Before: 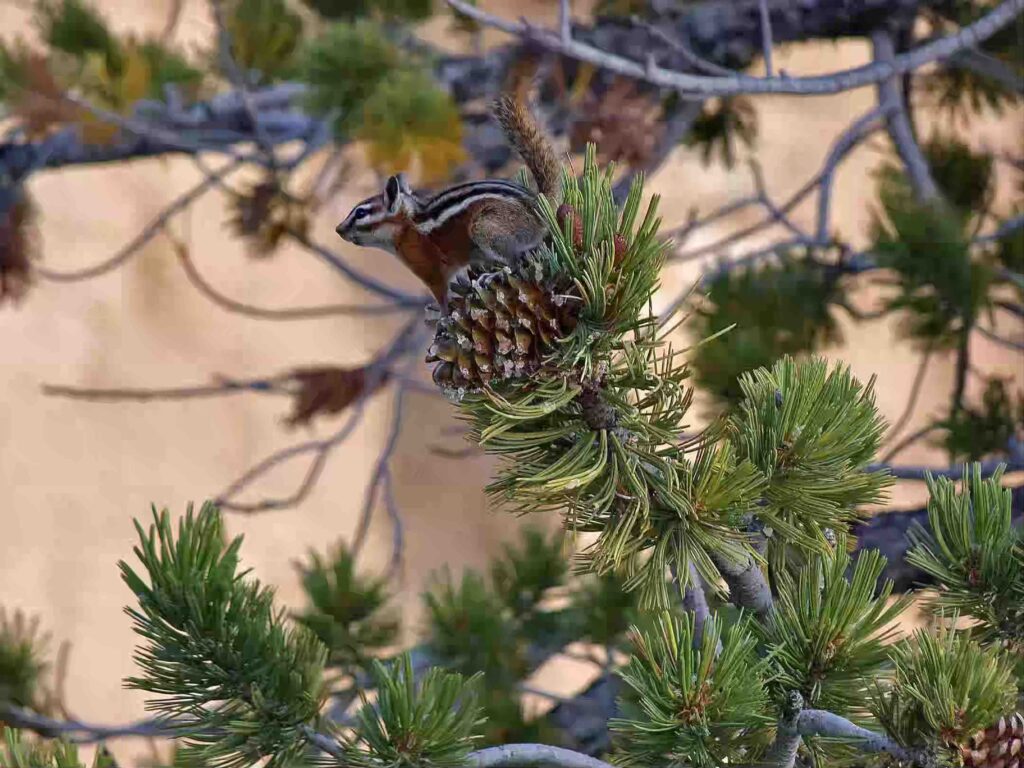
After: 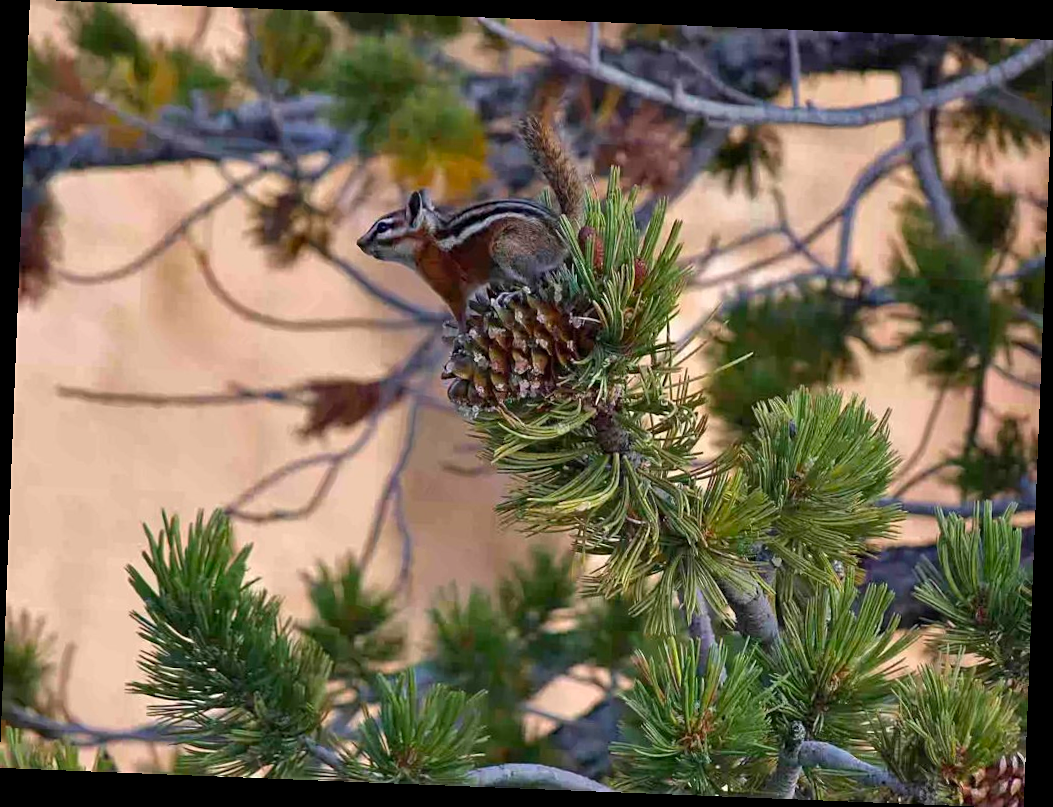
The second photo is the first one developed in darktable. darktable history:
sharpen: amount 0.2
rotate and perspective: rotation 2.27°, automatic cropping off
